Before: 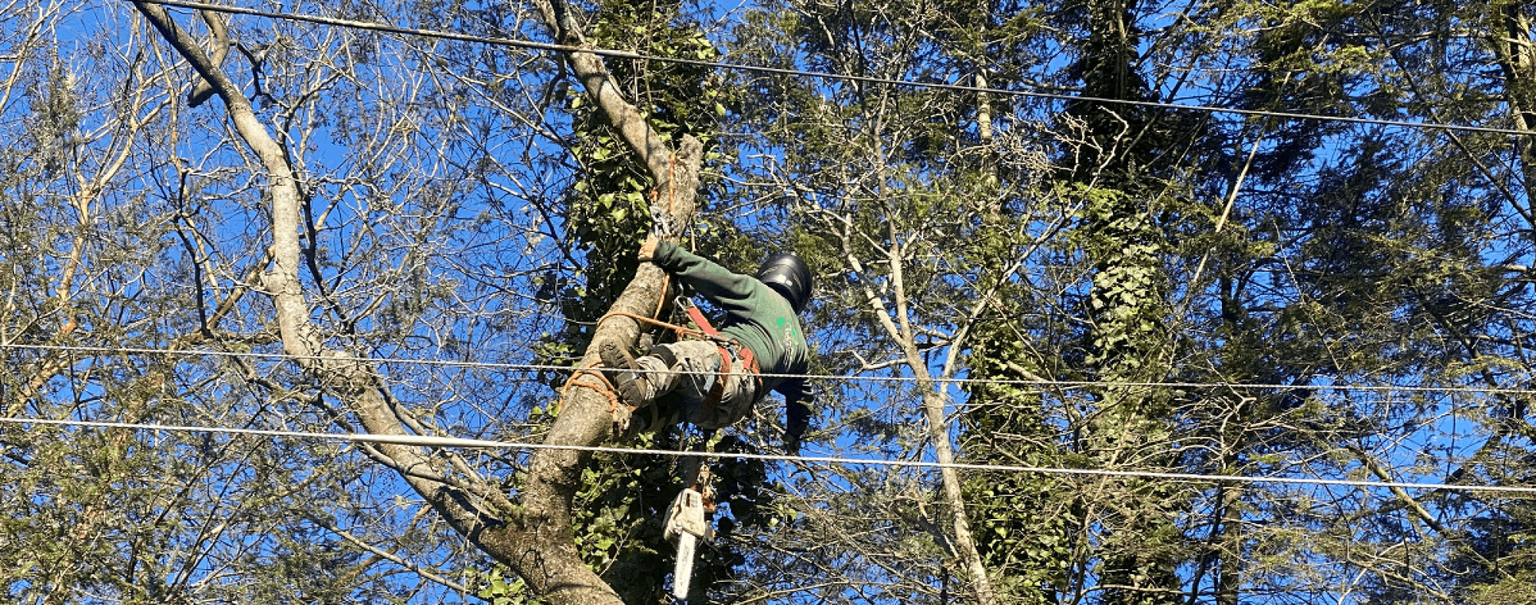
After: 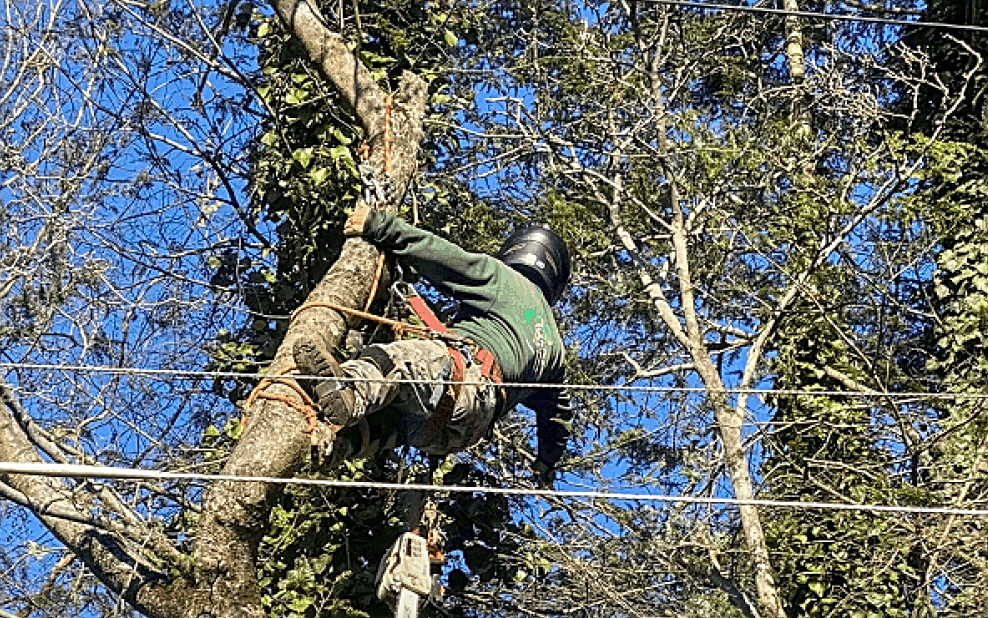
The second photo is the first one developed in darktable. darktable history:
crop and rotate: angle 0.02°, left 24.353%, top 13.219%, right 26.156%, bottom 8.224%
local contrast: detail 130%
sharpen: on, module defaults
